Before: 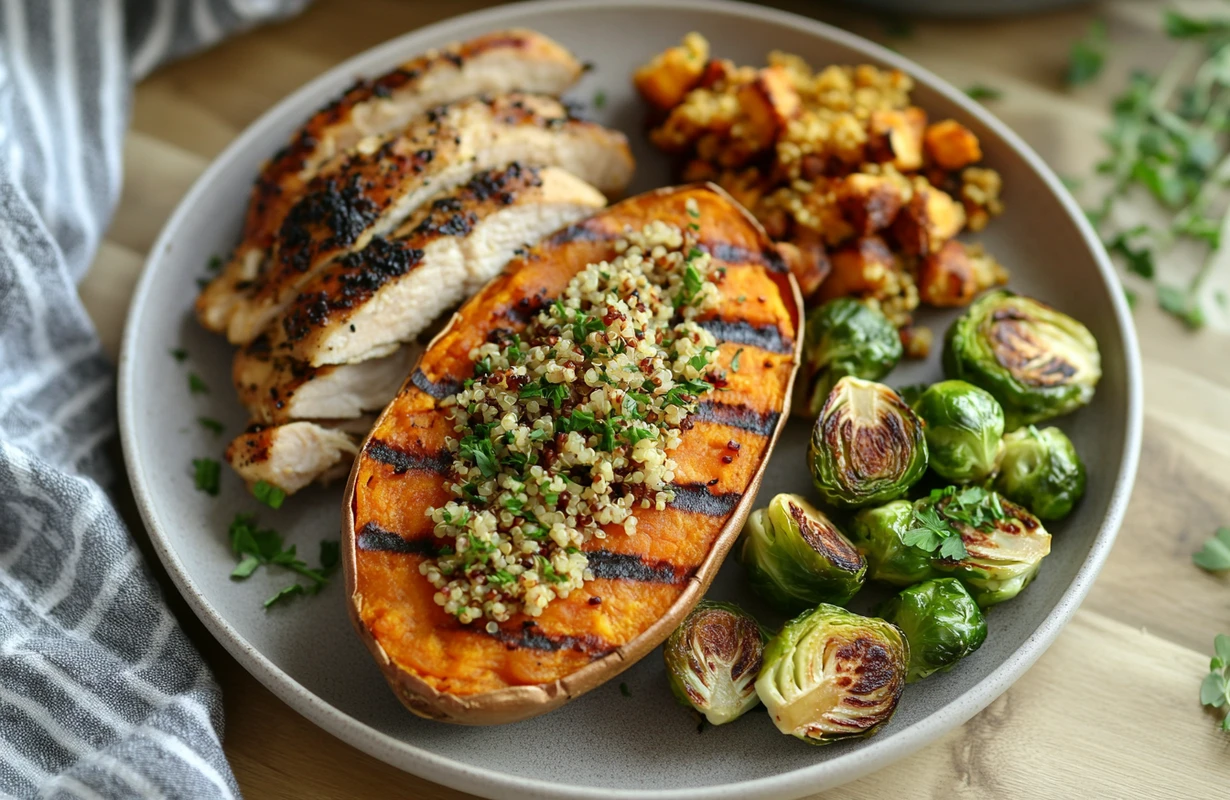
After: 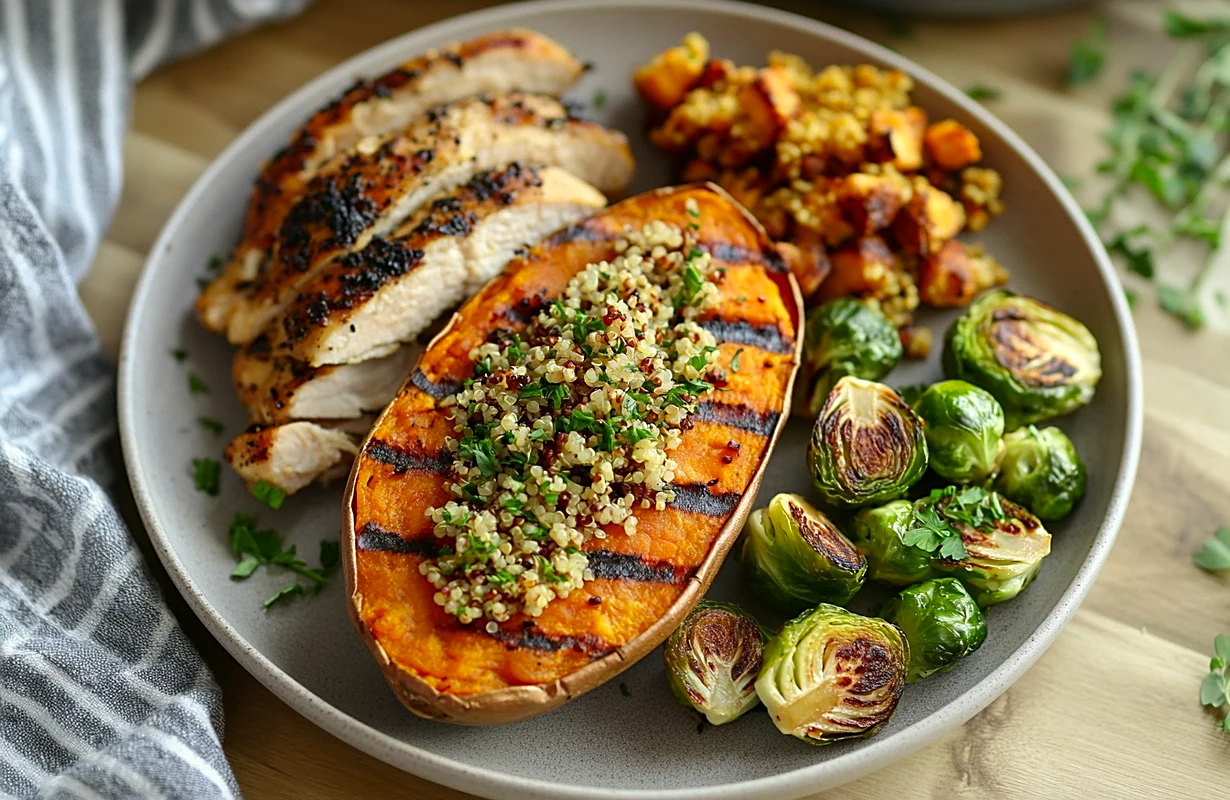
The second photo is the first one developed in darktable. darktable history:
sharpen: on, module defaults
color correction: highlights a* 0.816, highlights b* 2.78, saturation 1.1
